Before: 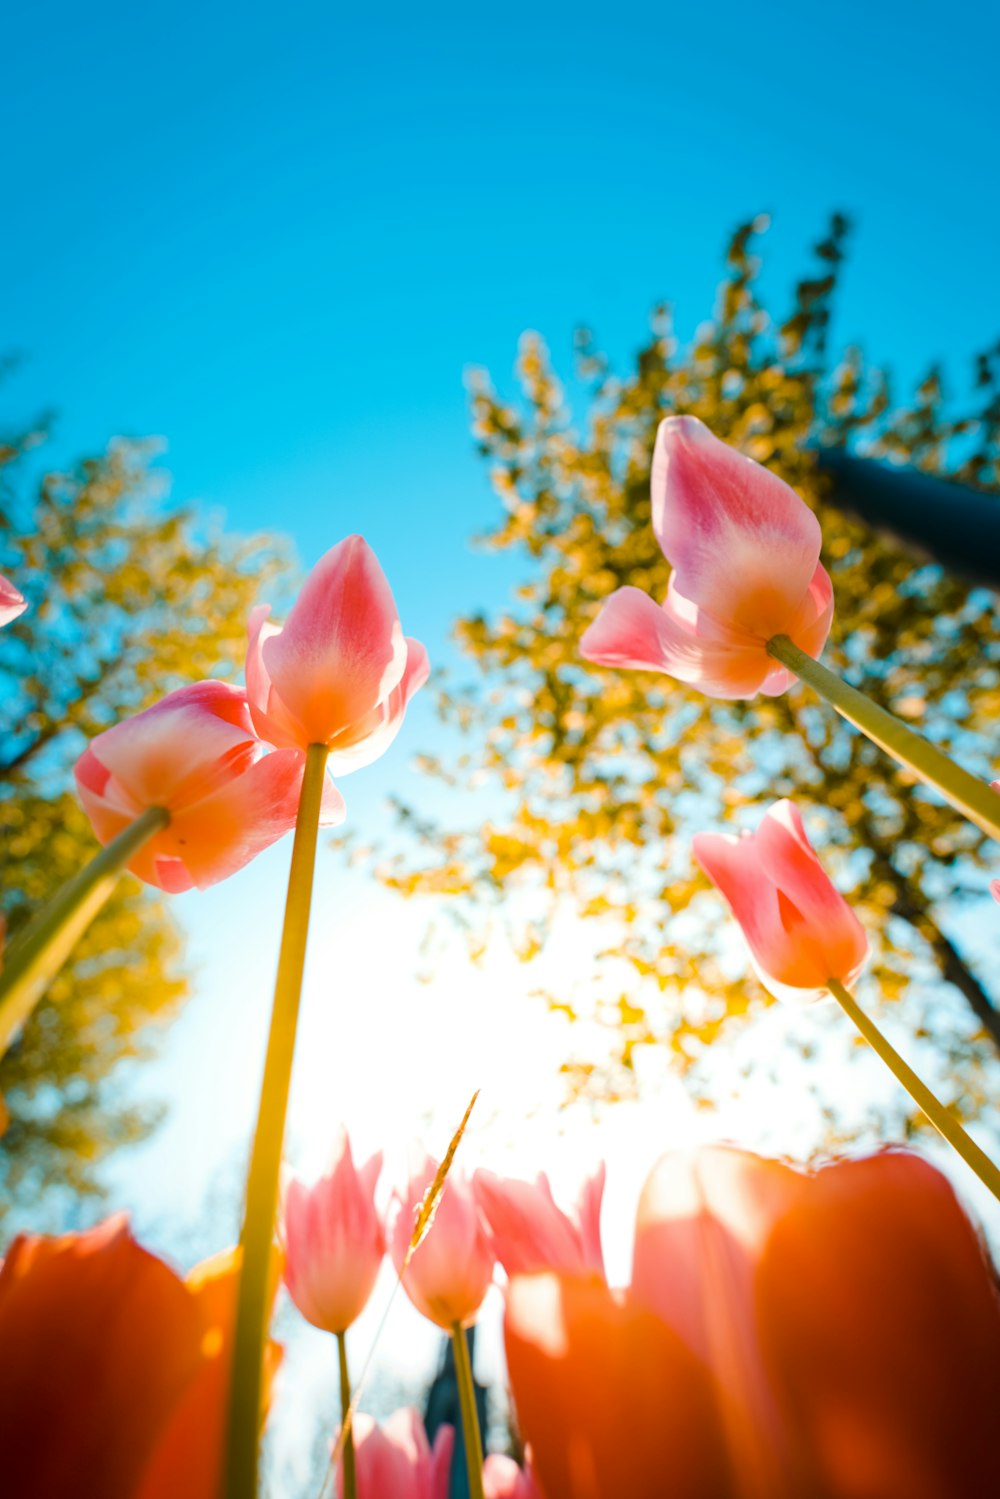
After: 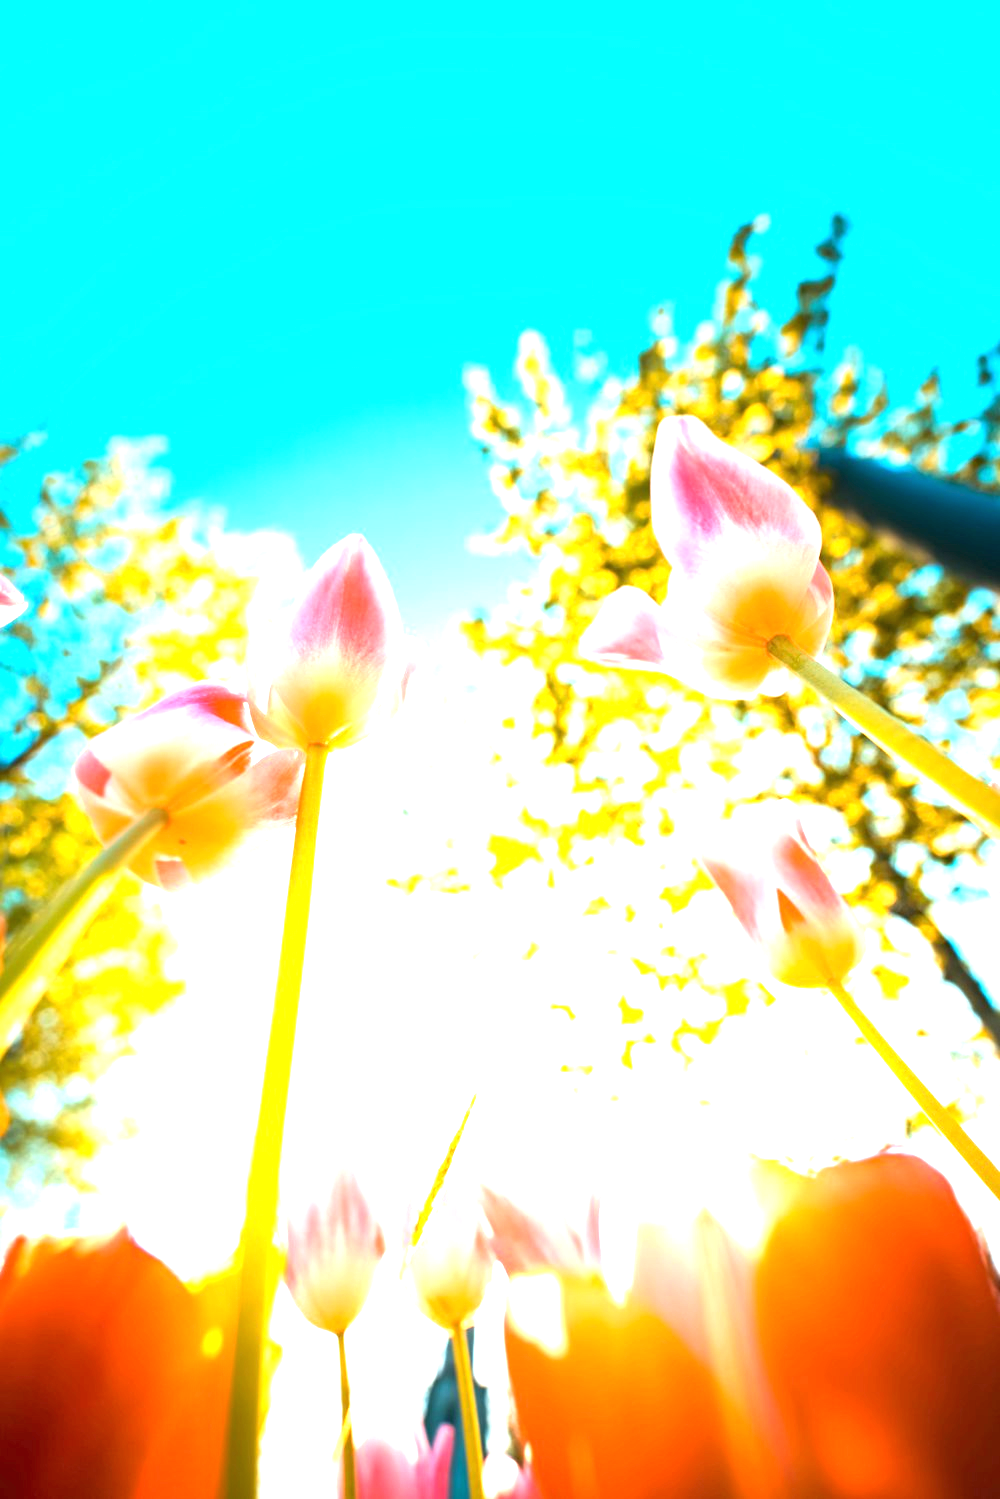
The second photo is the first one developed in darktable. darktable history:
exposure: black level correction 0, exposure 1.984 EV, compensate exposure bias true, compensate highlight preservation false
